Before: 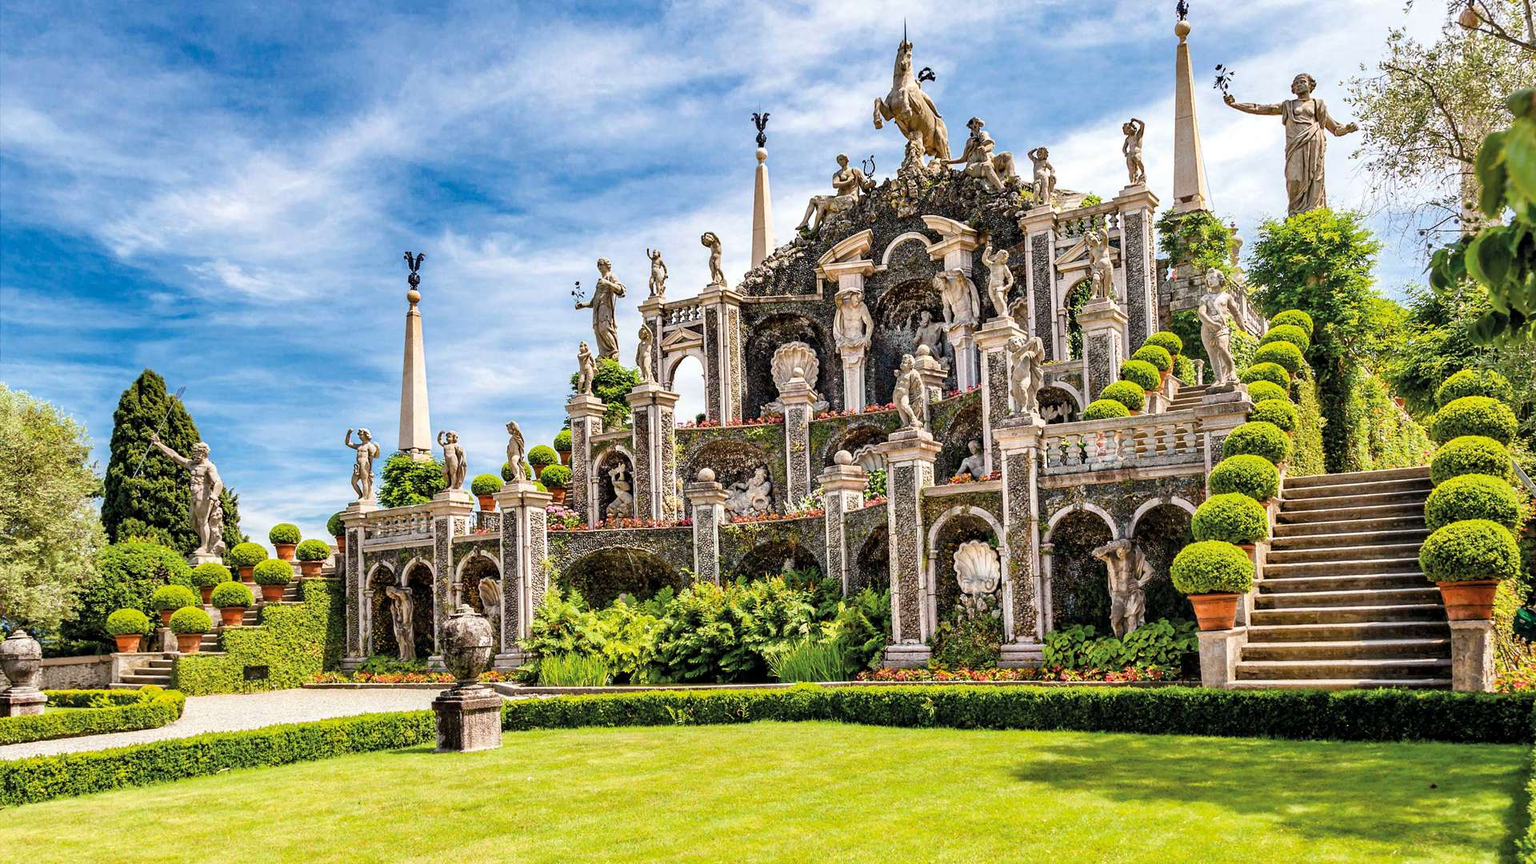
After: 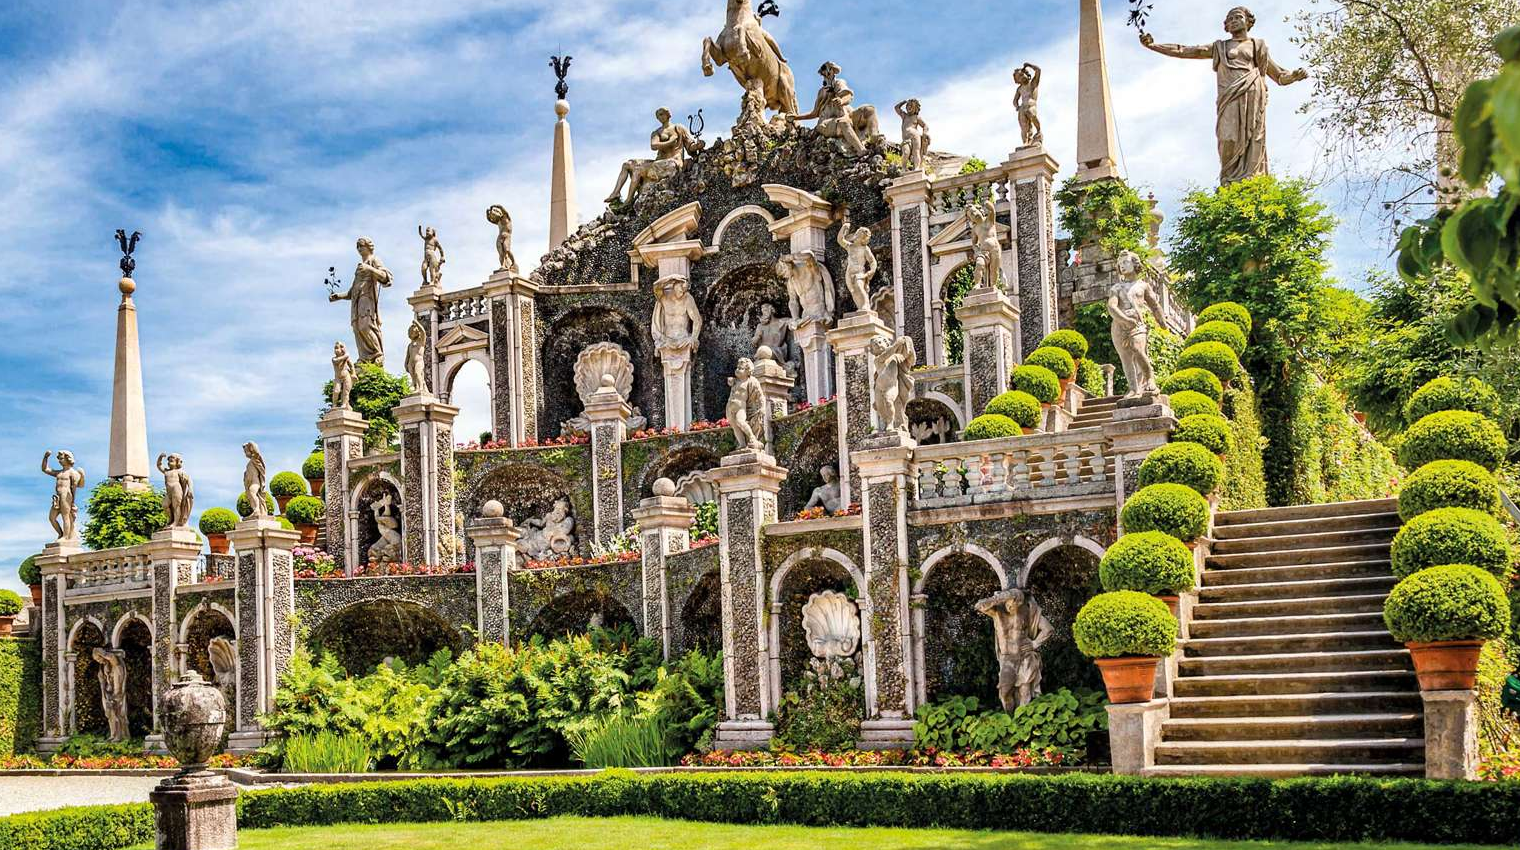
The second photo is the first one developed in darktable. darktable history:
crop and rotate: left 20.349%, top 7.879%, right 0.48%, bottom 13.363%
